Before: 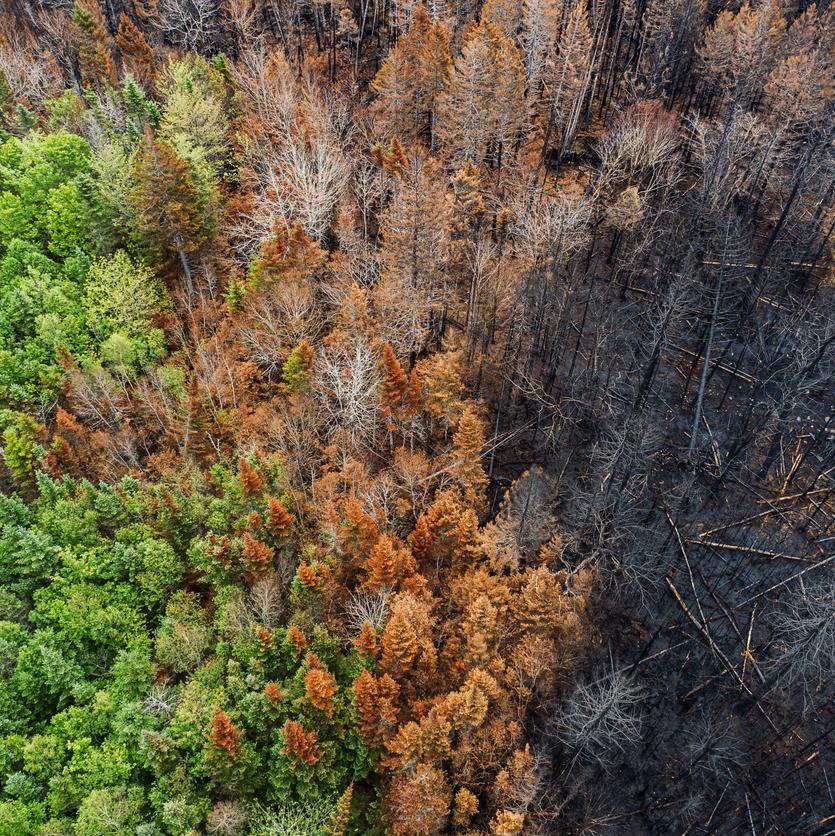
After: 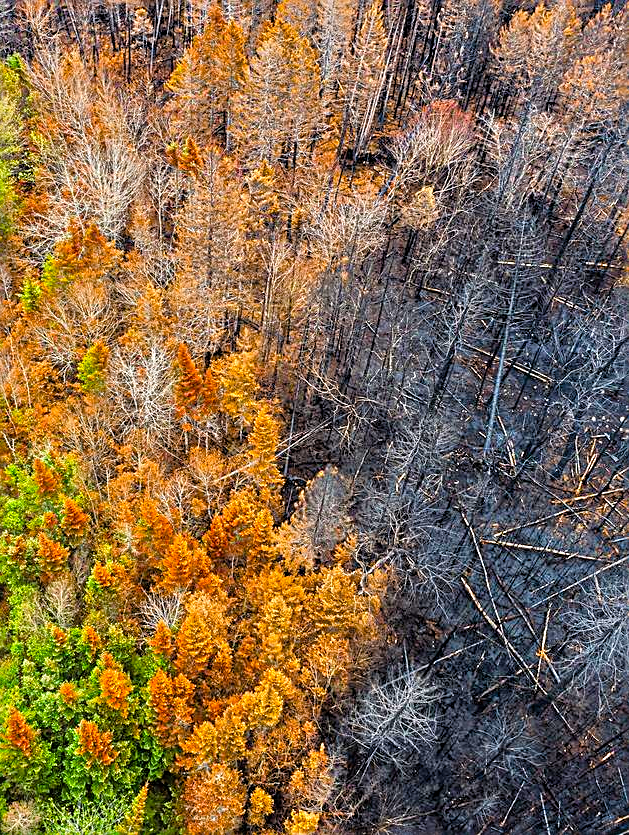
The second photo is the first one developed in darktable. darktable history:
crop and rotate: left 24.6%
sharpen: on, module defaults
tone equalizer: -7 EV 0.15 EV, -6 EV 0.6 EV, -5 EV 1.15 EV, -4 EV 1.33 EV, -3 EV 1.15 EV, -2 EV 0.6 EV, -1 EV 0.15 EV, mask exposure compensation -0.5 EV
color balance rgb: linear chroma grading › global chroma 15%, perceptual saturation grading › global saturation 30%
